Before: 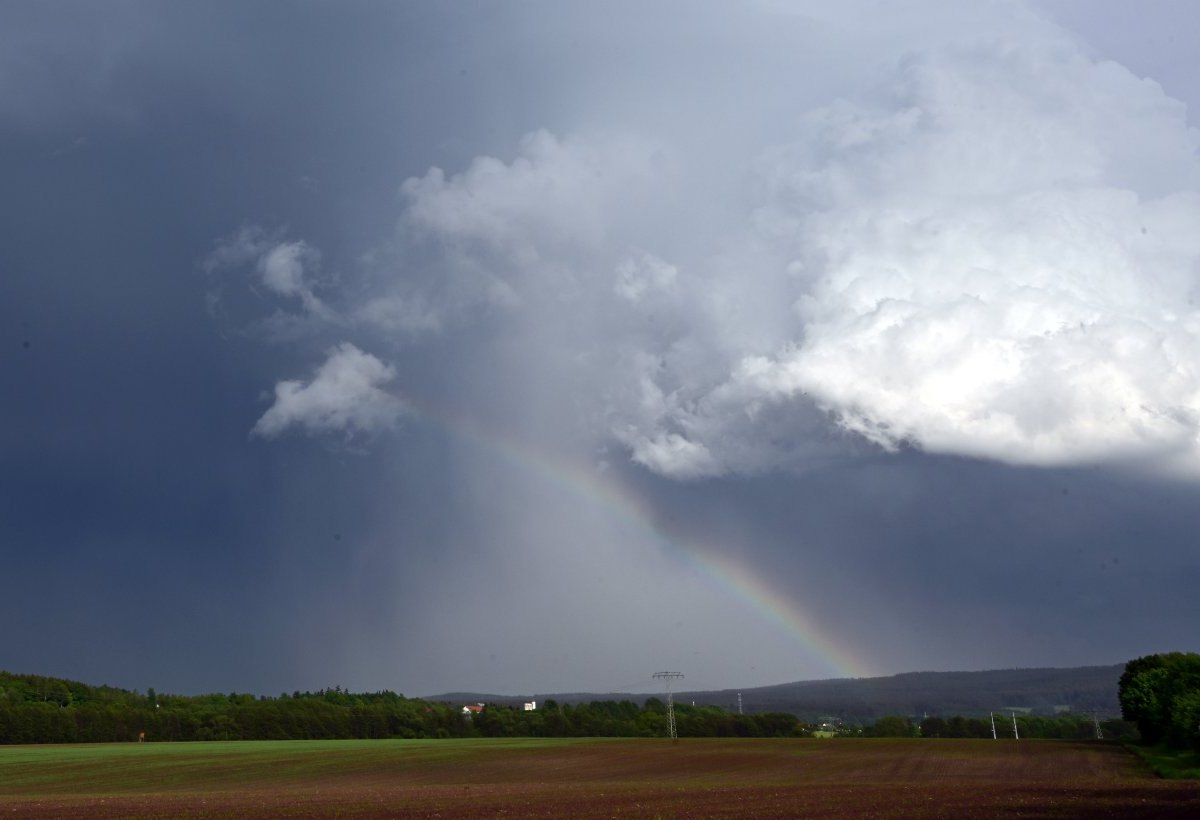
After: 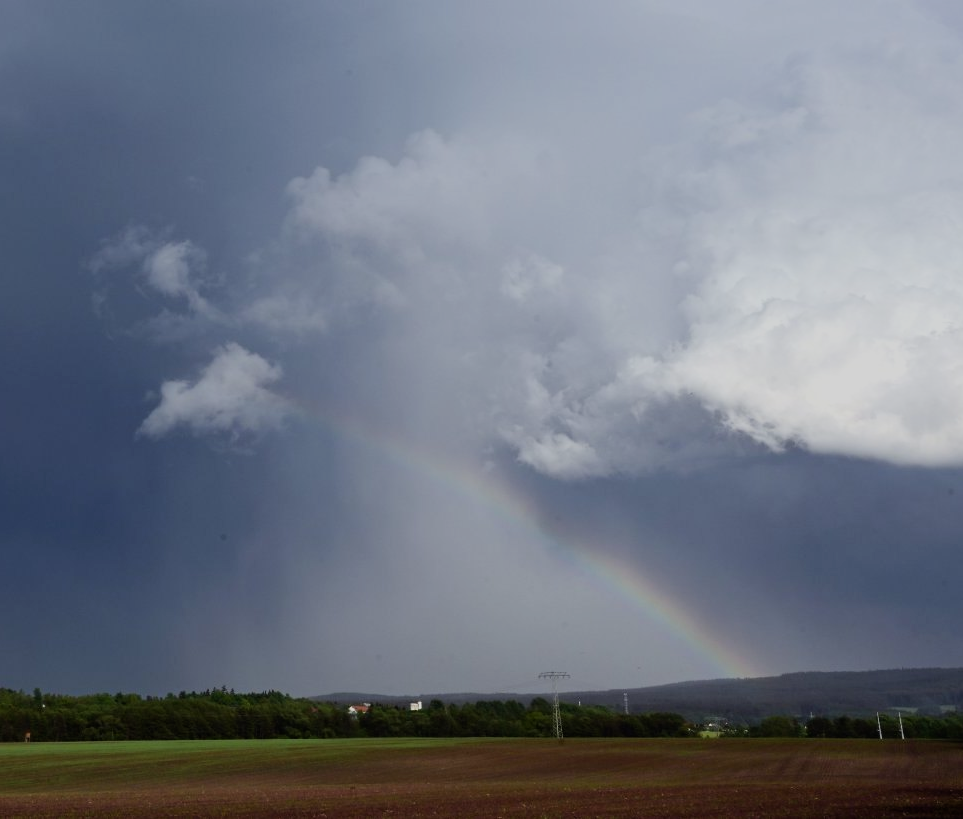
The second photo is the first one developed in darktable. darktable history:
crop and rotate: left 9.518%, right 10.209%
filmic rgb: black relative exposure -16 EV, white relative exposure 6.16 EV, hardness 5.24
